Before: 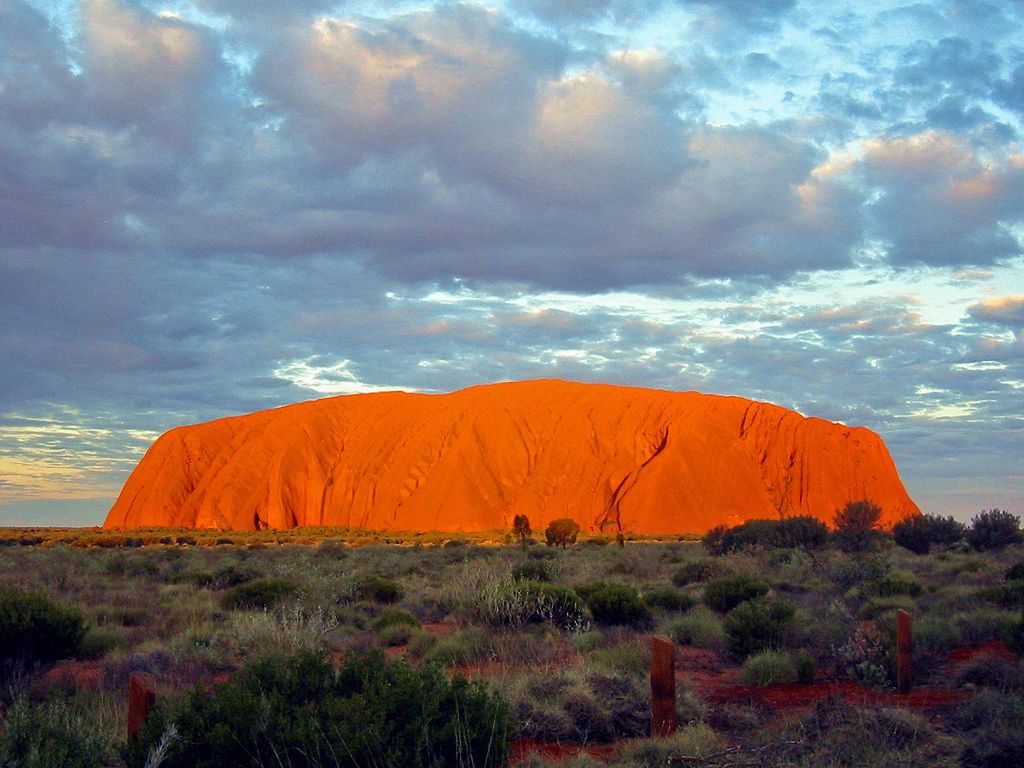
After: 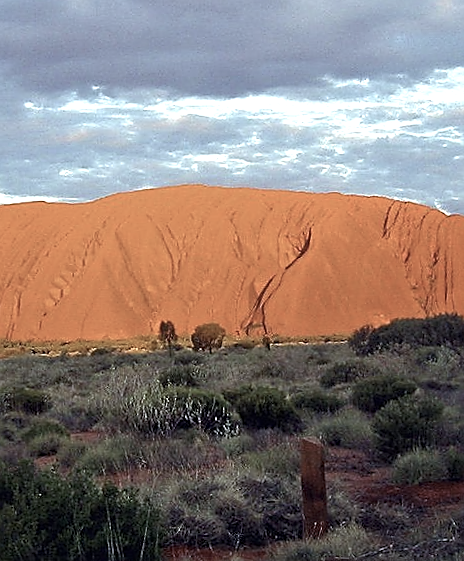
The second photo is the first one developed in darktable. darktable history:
sharpen: radius 1.4, amount 1.25, threshold 0.7
crop: left 35.432%, top 26.233%, right 20.145%, bottom 3.432%
white balance: red 0.924, blue 1.095
rotate and perspective: rotation -1.75°, automatic cropping off
exposure: black level correction 0, exposure 0.5 EV, compensate highlight preservation false
color correction: saturation 0.5
